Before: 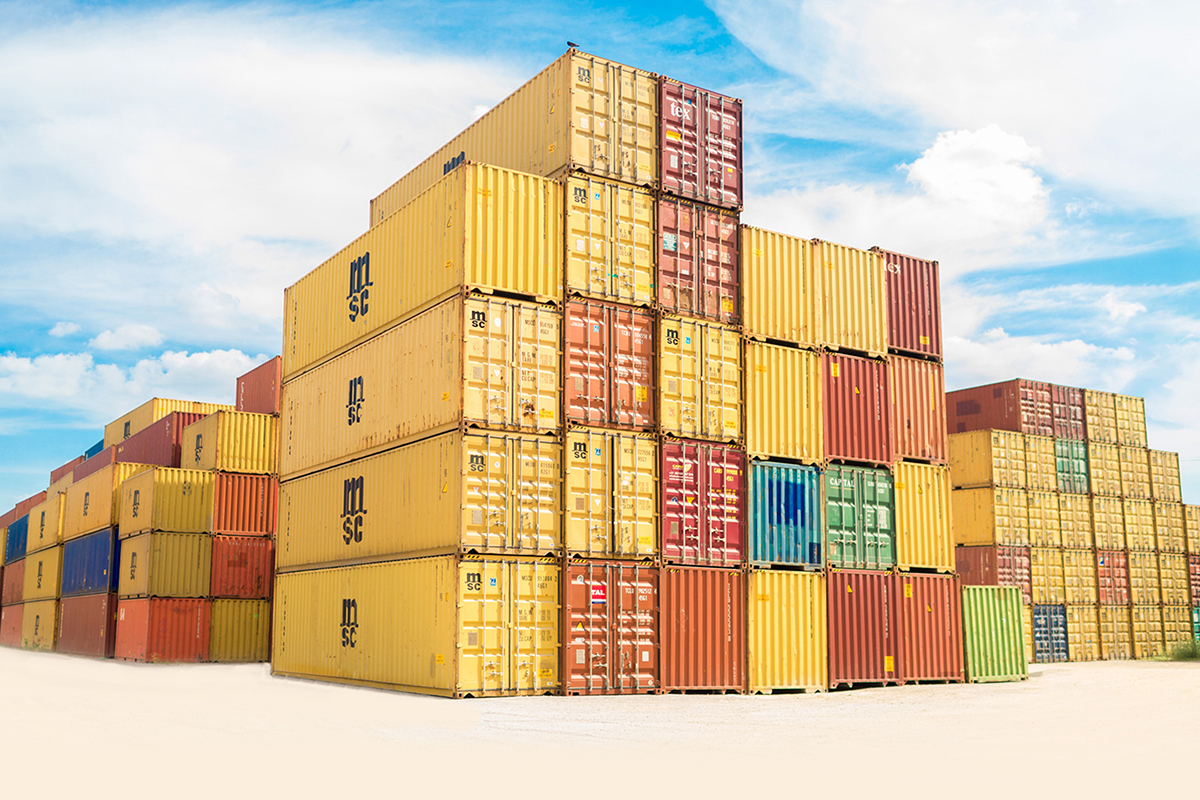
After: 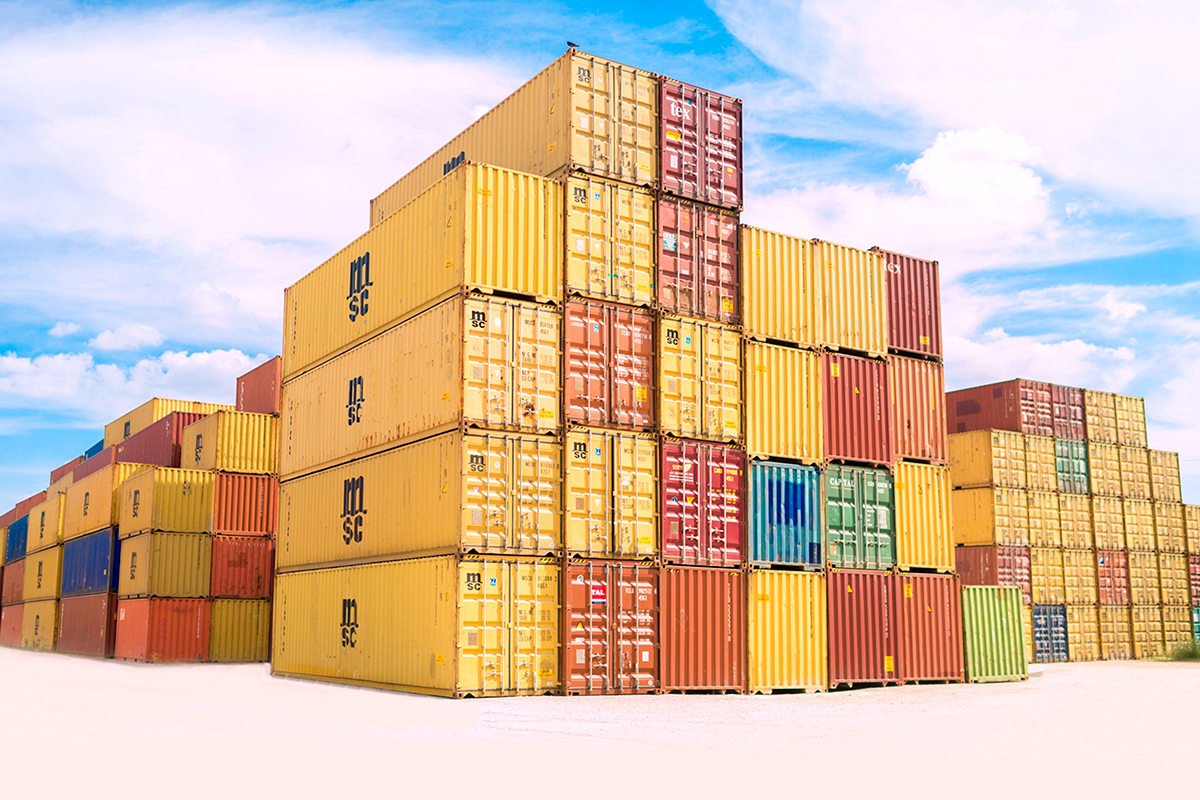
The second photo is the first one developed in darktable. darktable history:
haze removal: compatibility mode true, adaptive false
white balance: red 1.05, blue 1.072
